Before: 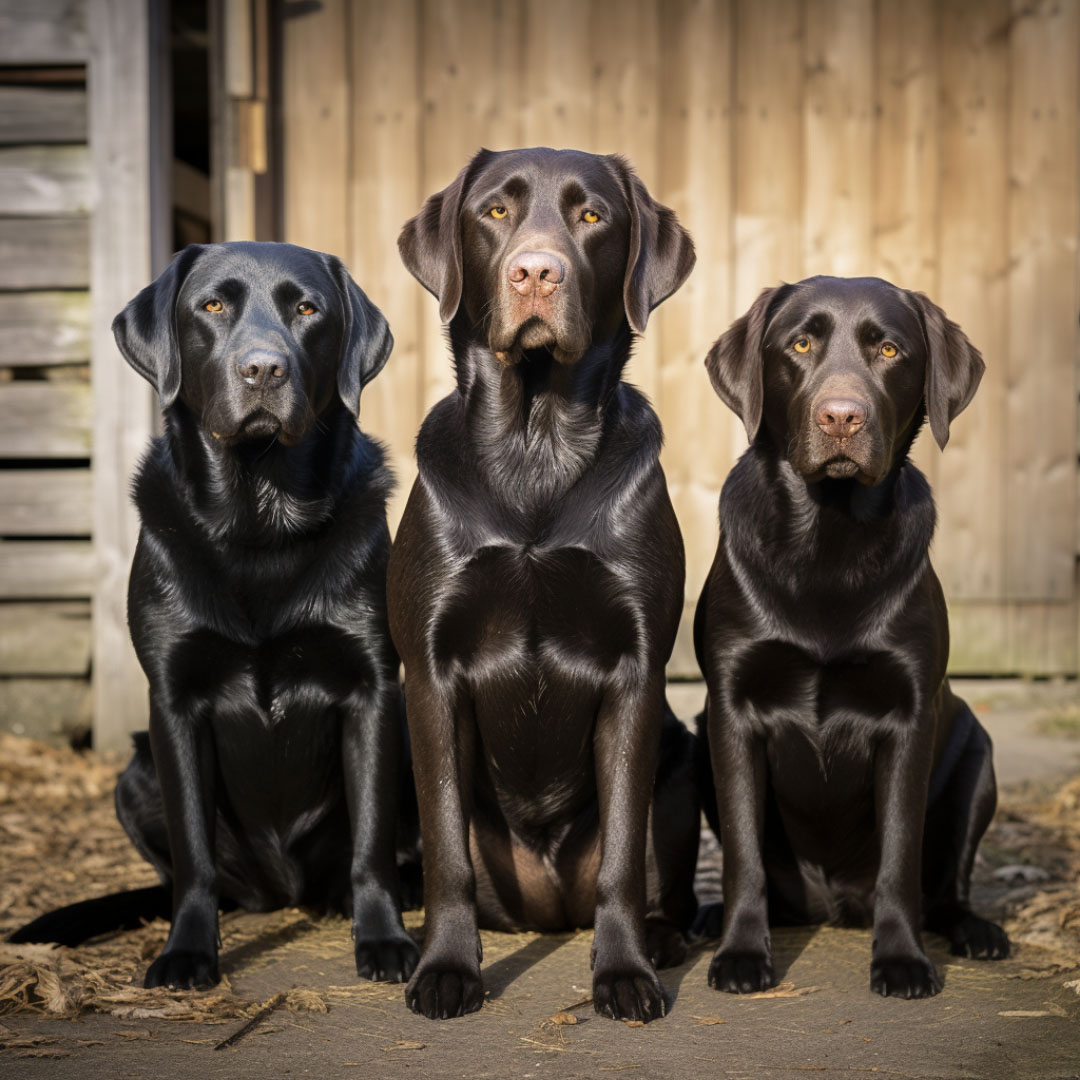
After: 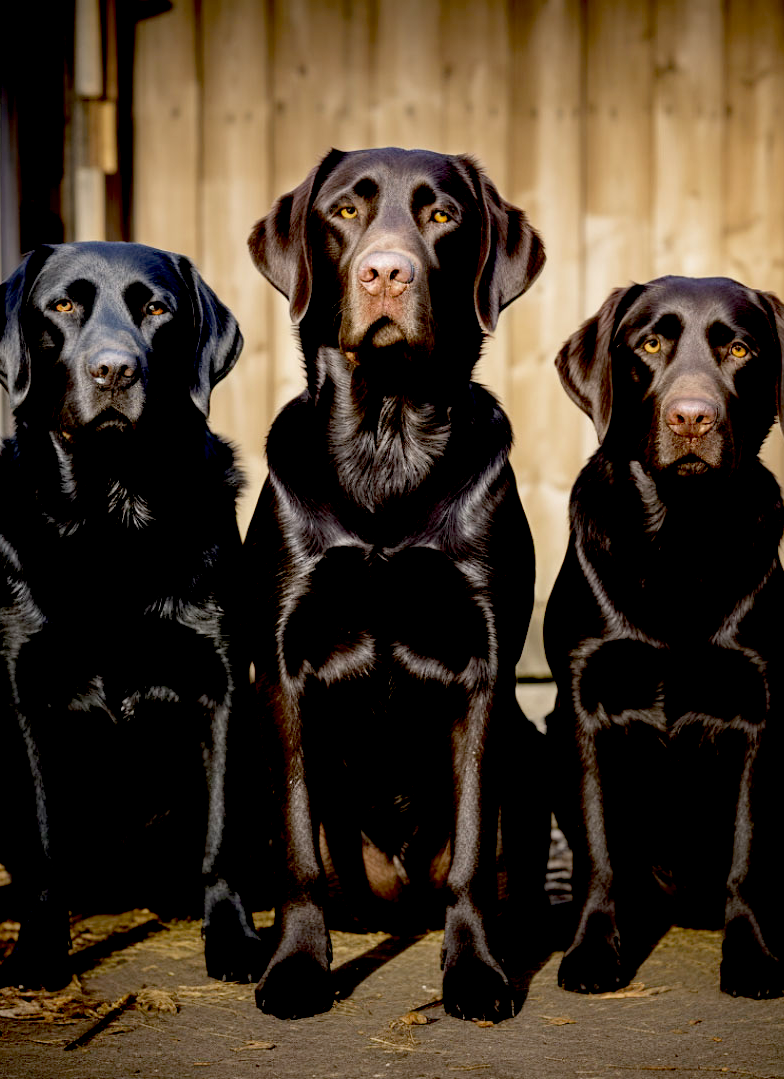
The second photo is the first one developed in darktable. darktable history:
exposure: black level correction 0.056, exposure -0.036 EV, compensate highlight preservation false
crop: left 13.9%, top 0%, right 13.479%
